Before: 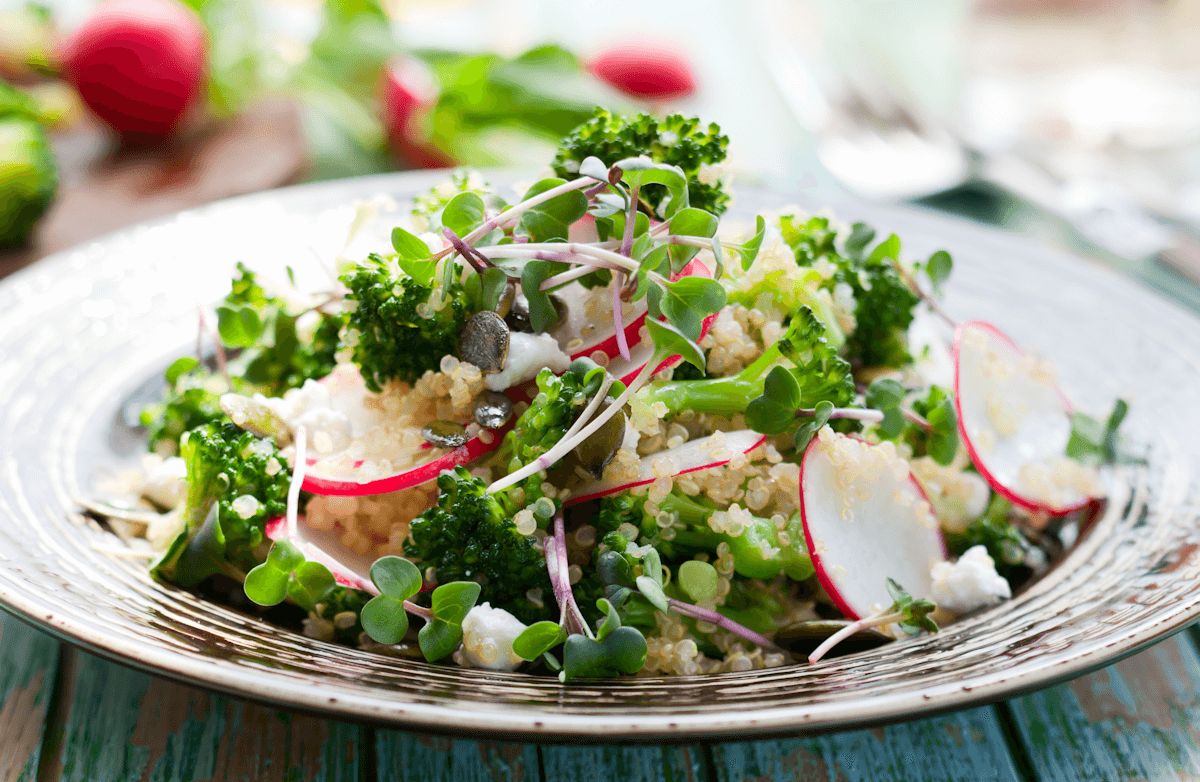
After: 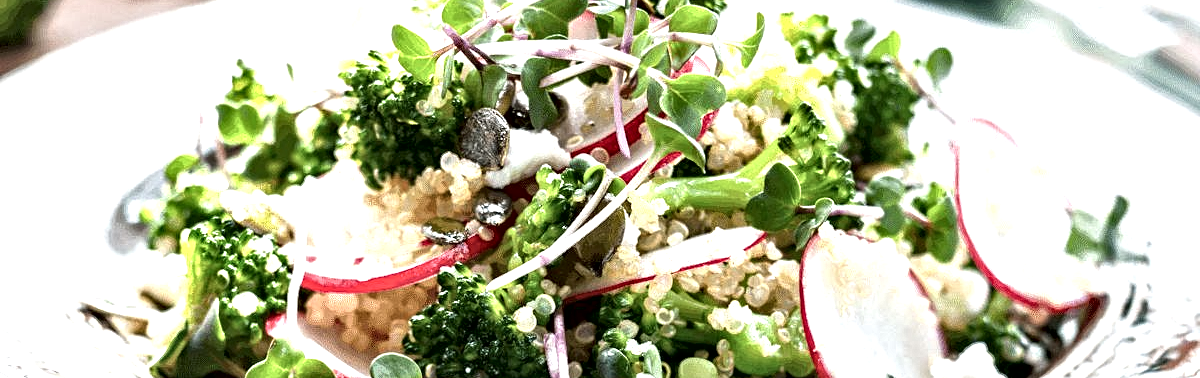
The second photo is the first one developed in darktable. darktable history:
local contrast: mode bilateral grid, contrast 25, coarseness 60, detail 151%, midtone range 0.2
exposure: black level correction 0, exposure 0.7 EV, compensate exposure bias true, compensate highlight preservation false
crop and rotate: top 26.056%, bottom 25.543%
color correction: saturation 0.8
contrast equalizer: octaves 7, y [[0.5, 0.542, 0.583, 0.625, 0.667, 0.708], [0.5 ×6], [0.5 ×6], [0 ×6], [0 ×6]]
